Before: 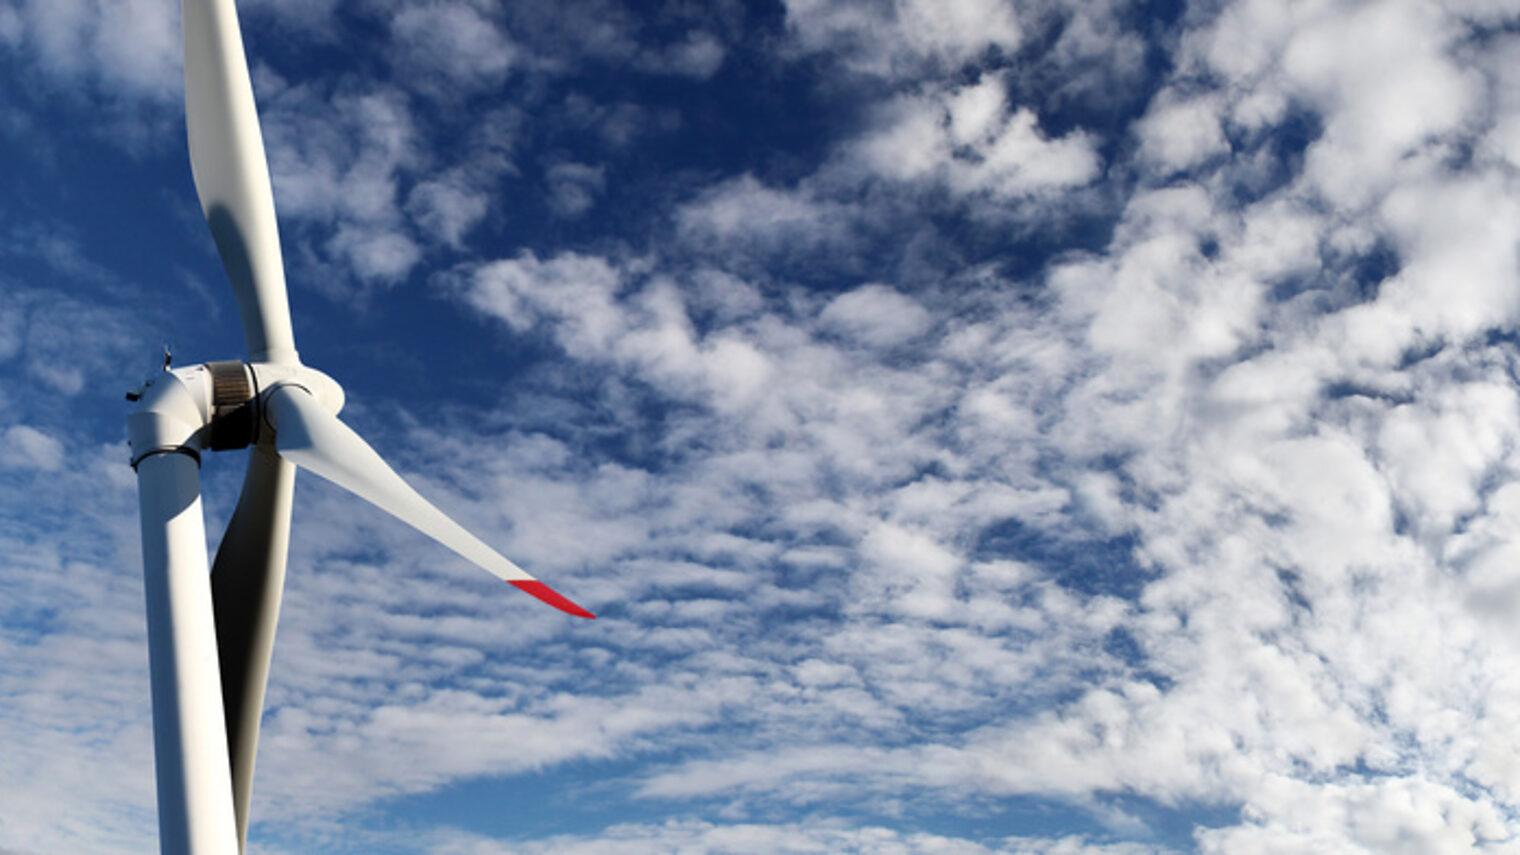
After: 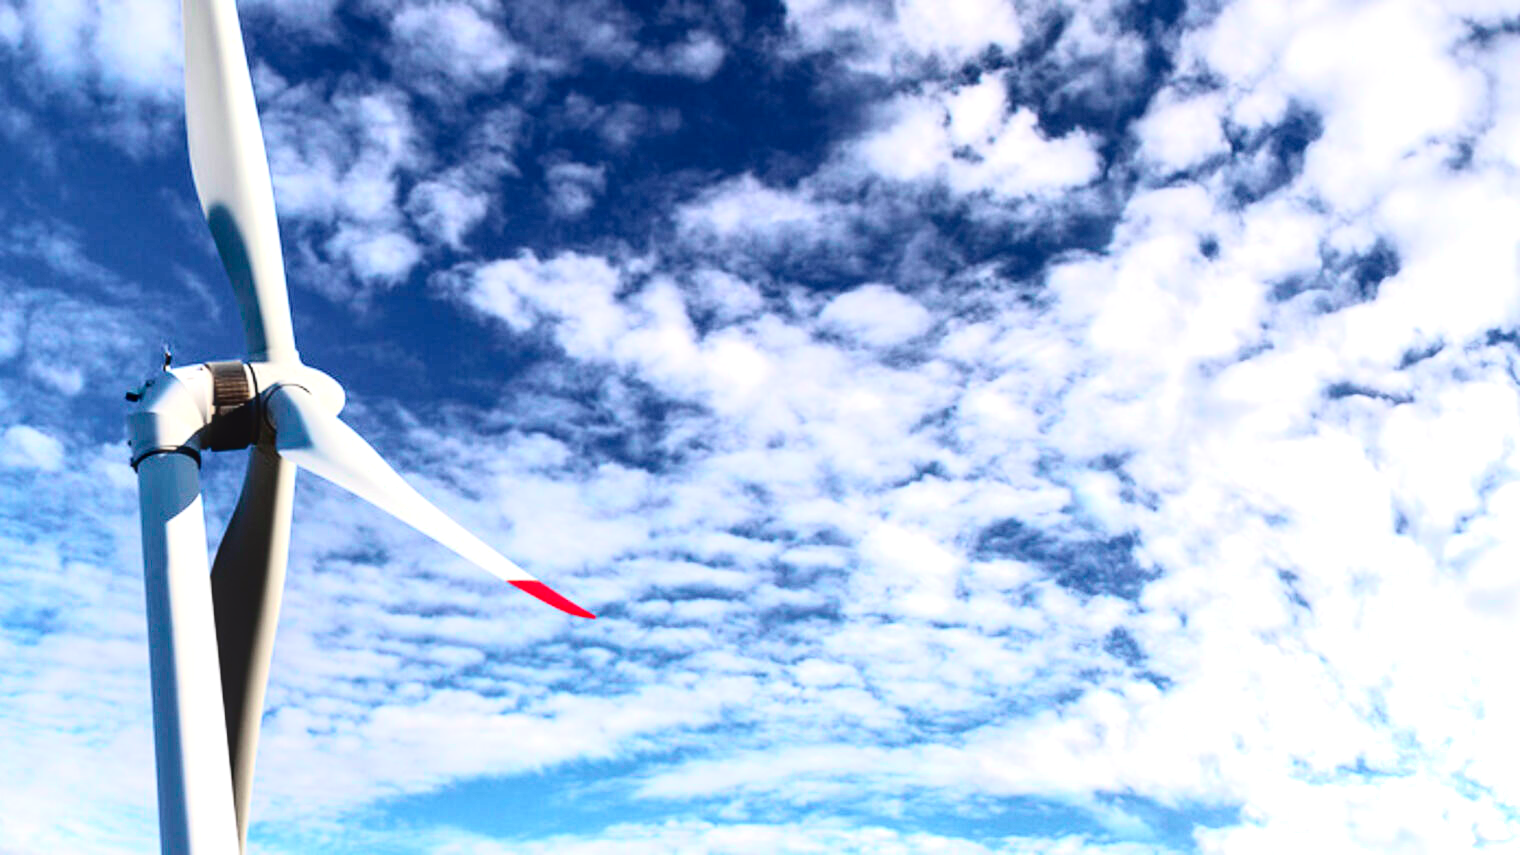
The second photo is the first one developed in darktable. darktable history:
local contrast: on, module defaults
exposure: black level correction 0, exposure 0.9 EV, compensate exposure bias true, compensate highlight preservation false
tone curve: curves: ch0 [(0, 0.031) (0.139, 0.084) (0.311, 0.278) (0.495, 0.544) (0.718, 0.816) (0.841, 0.909) (1, 0.967)]; ch1 [(0, 0) (0.272, 0.249) (0.388, 0.385) (0.479, 0.456) (0.495, 0.497) (0.538, 0.55) (0.578, 0.595) (0.707, 0.778) (1, 1)]; ch2 [(0, 0) (0.125, 0.089) (0.353, 0.329) (0.443, 0.408) (0.502, 0.495) (0.56, 0.553) (0.608, 0.631) (1, 1)], color space Lab, independent channels, preserve colors none
